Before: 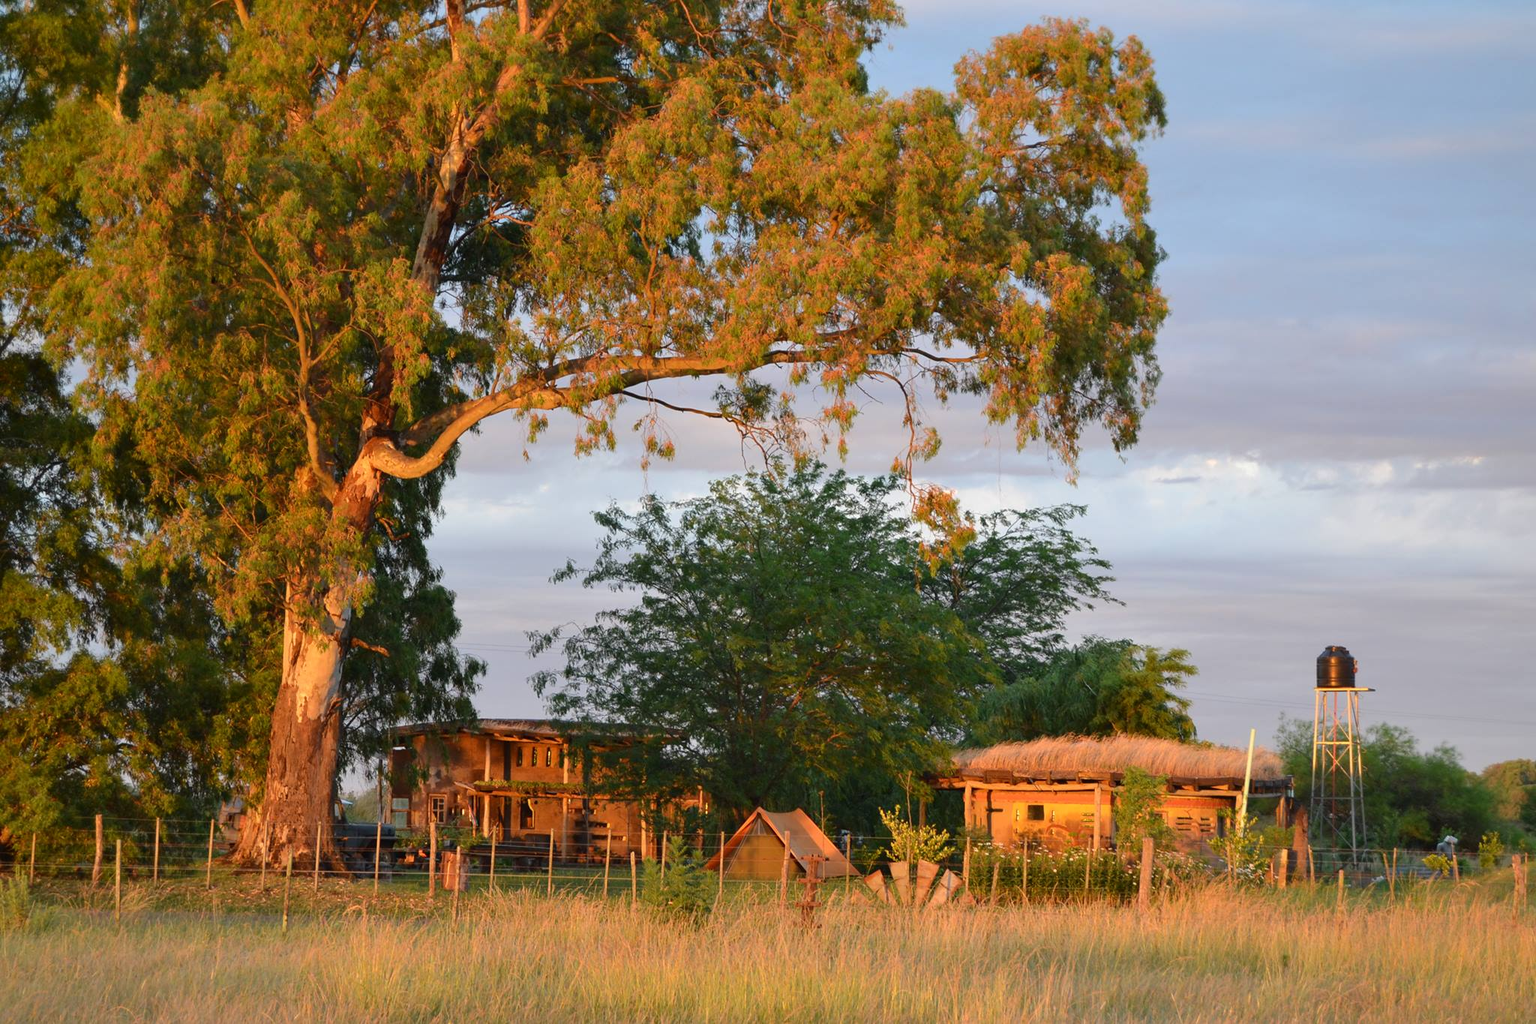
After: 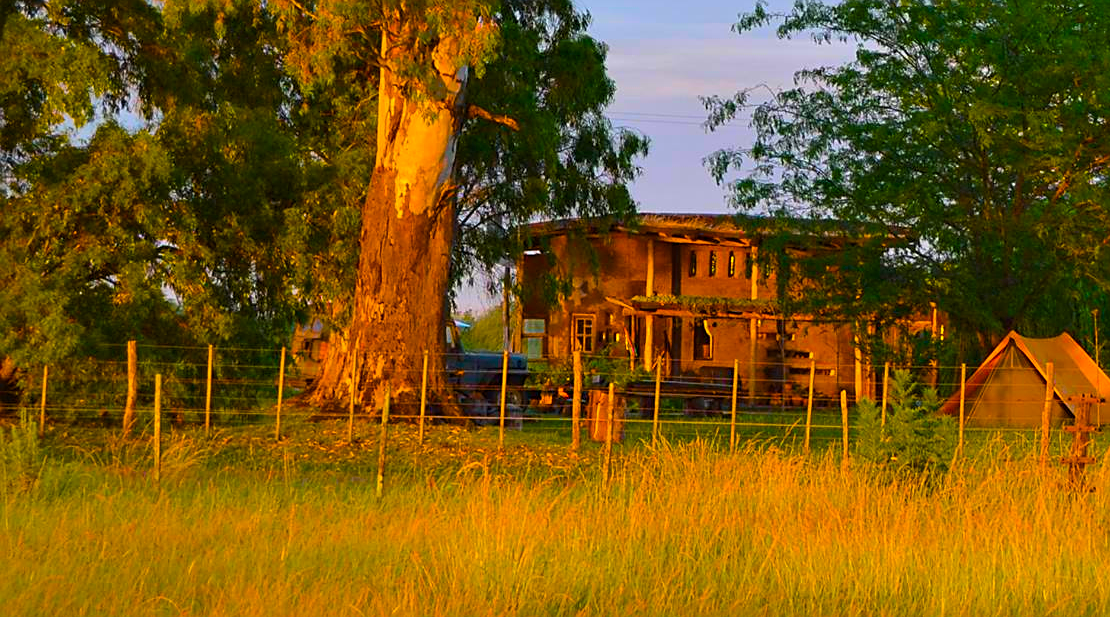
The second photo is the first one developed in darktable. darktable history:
sharpen: on, module defaults
crop and rotate: top 54.622%, right 45.766%, bottom 0.136%
color balance rgb: linear chroma grading › shadows 17.684%, linear chroma grading › highlights 60.285%, linear chroma grading › global chroma 49.809%, perceptual saturation grading › global saturation 29.73%, global vibrance 25.248%
